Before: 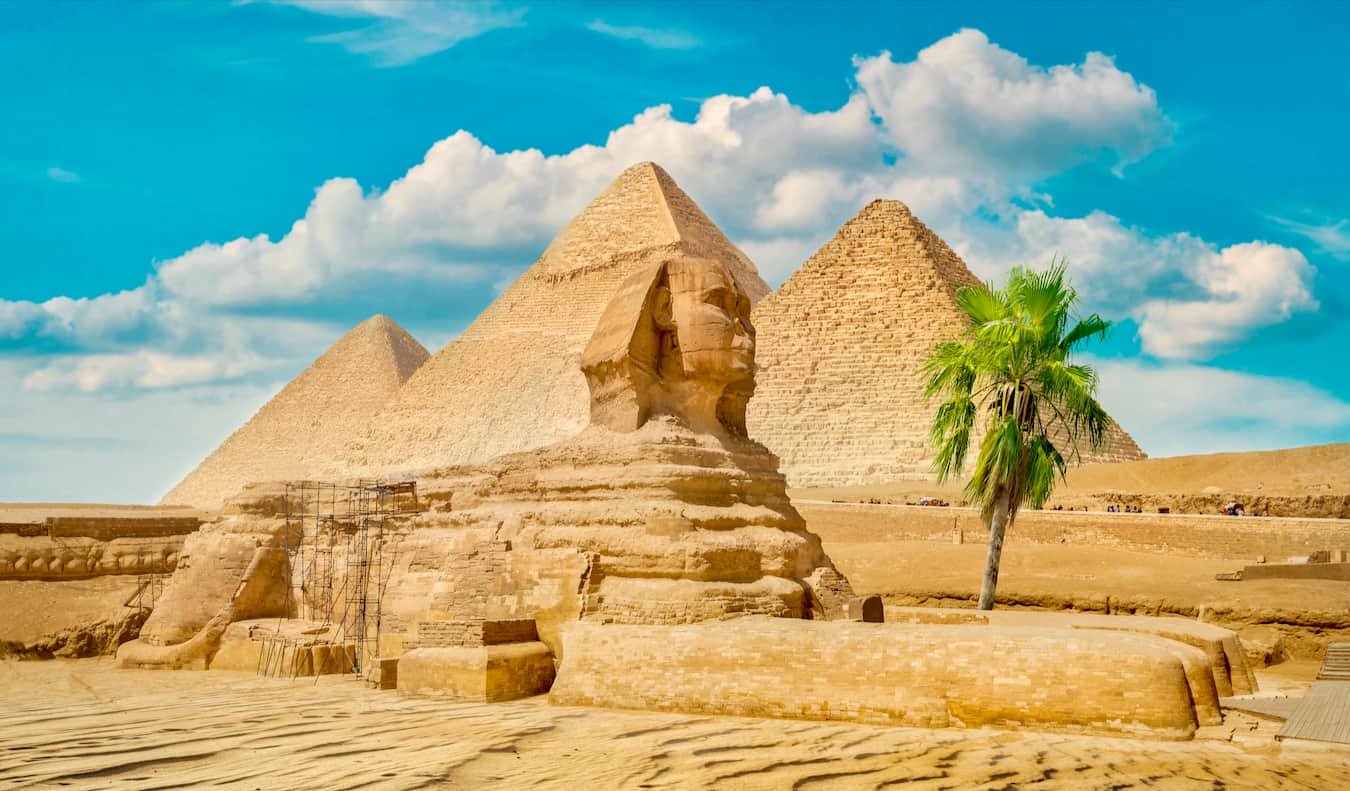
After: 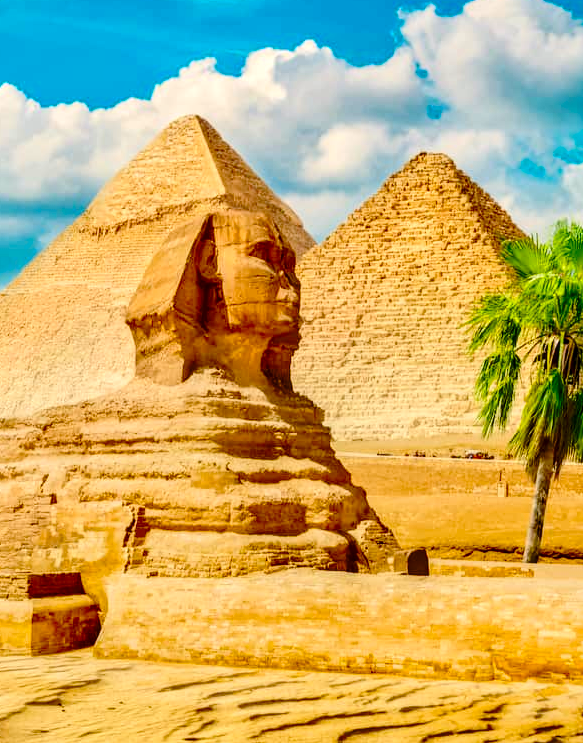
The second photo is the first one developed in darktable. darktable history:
contrast brightness saturation: contrast 0.167, saturation 0.311
base curve: curves: ch0 [(0, 0) (0.073, 0.04) (0.157, 0.139) (0.492, 0.492) (0.758, 0.758) (1, 1)], preserve colors none
local contrast: on, module defaults
crop: left 33.774%, top 6.002%, right 22.97%
